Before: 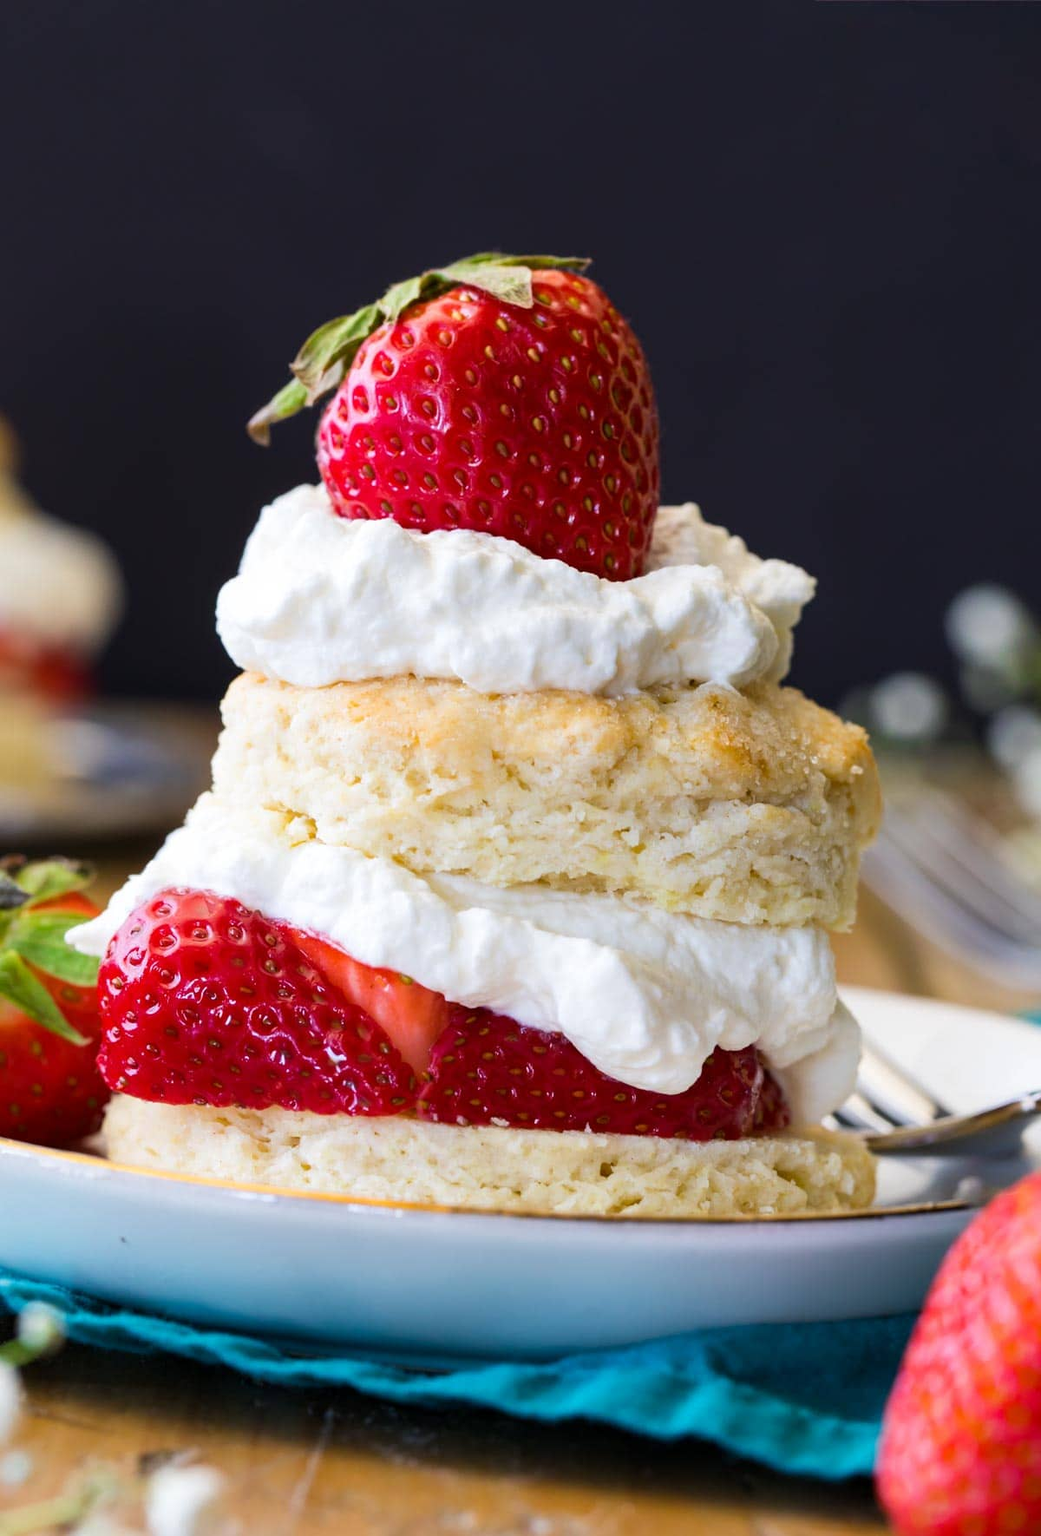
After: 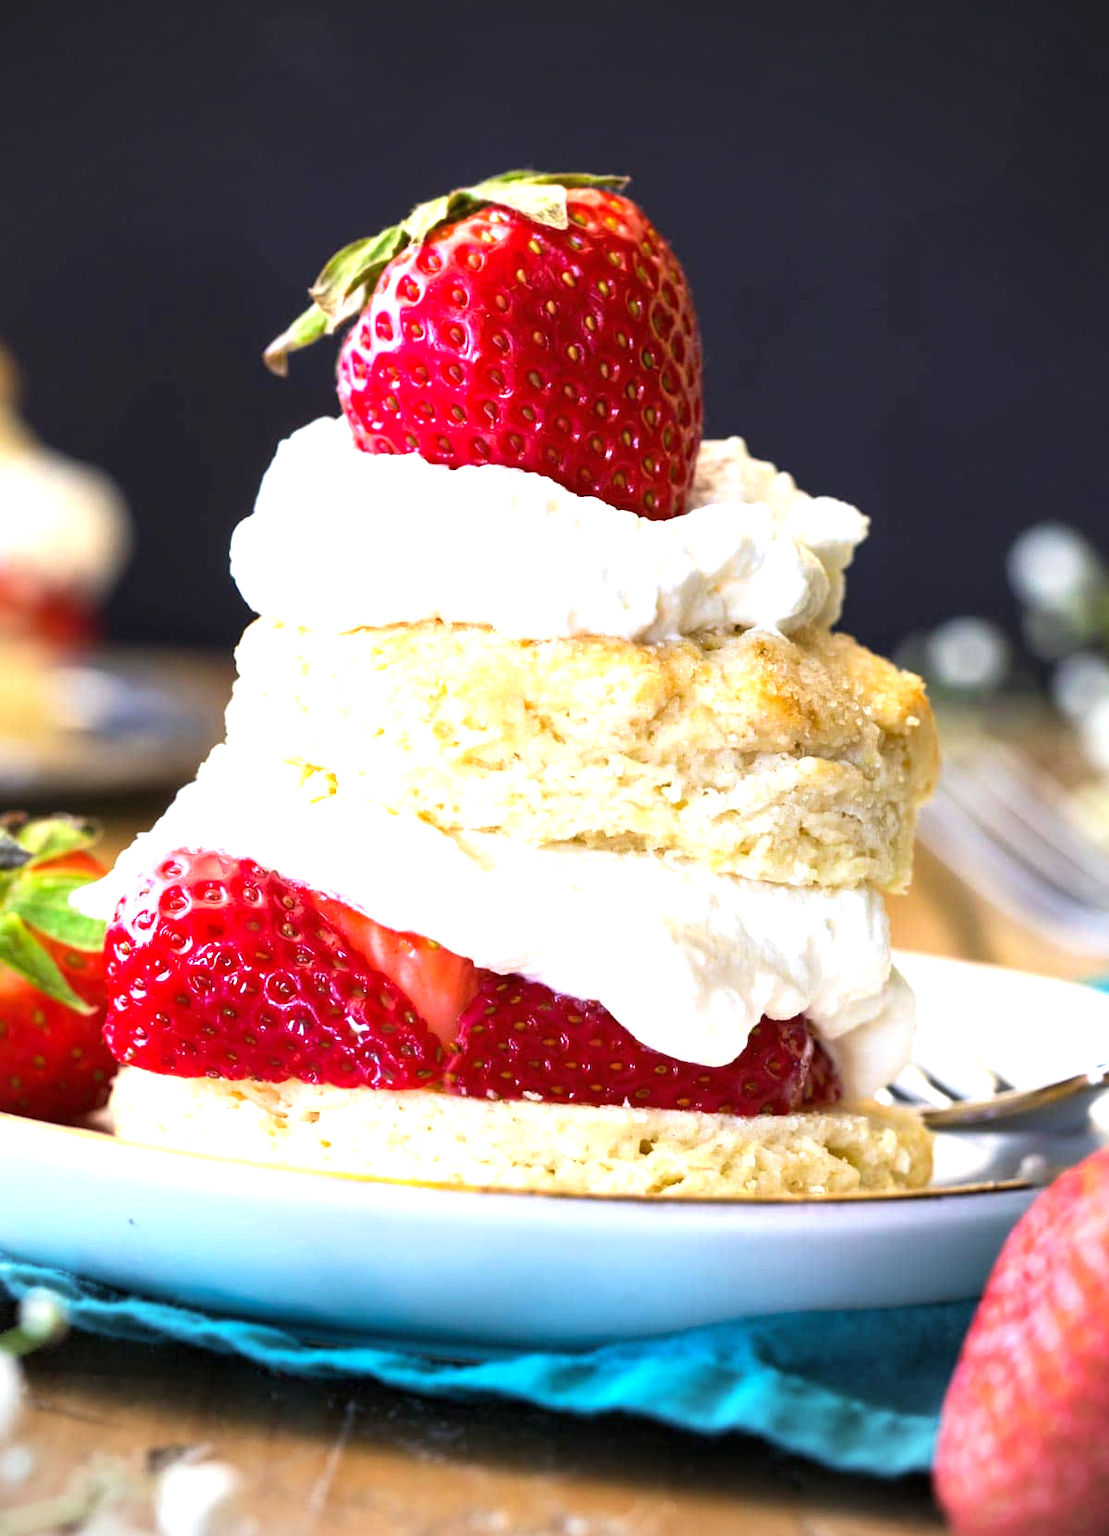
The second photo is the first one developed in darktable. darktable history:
exposure: black level correction 0, exposure 1.001 EV, compensate highlight preservation false
crop and rotate: top 6.048%
base curve: curves: ch0 [(0, 0) (0.303, 0.277) (1, 1)], preserve colors none
vignetting: fall-off radius 44.91%
